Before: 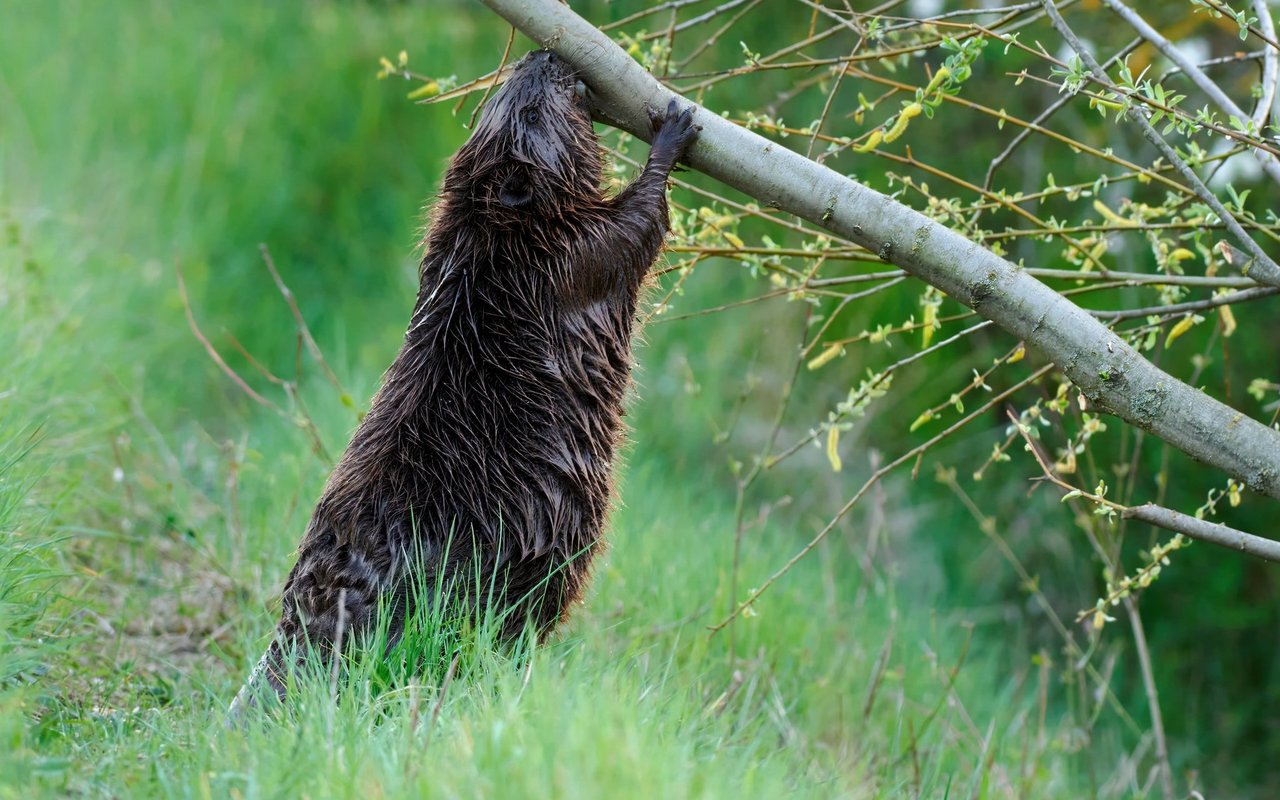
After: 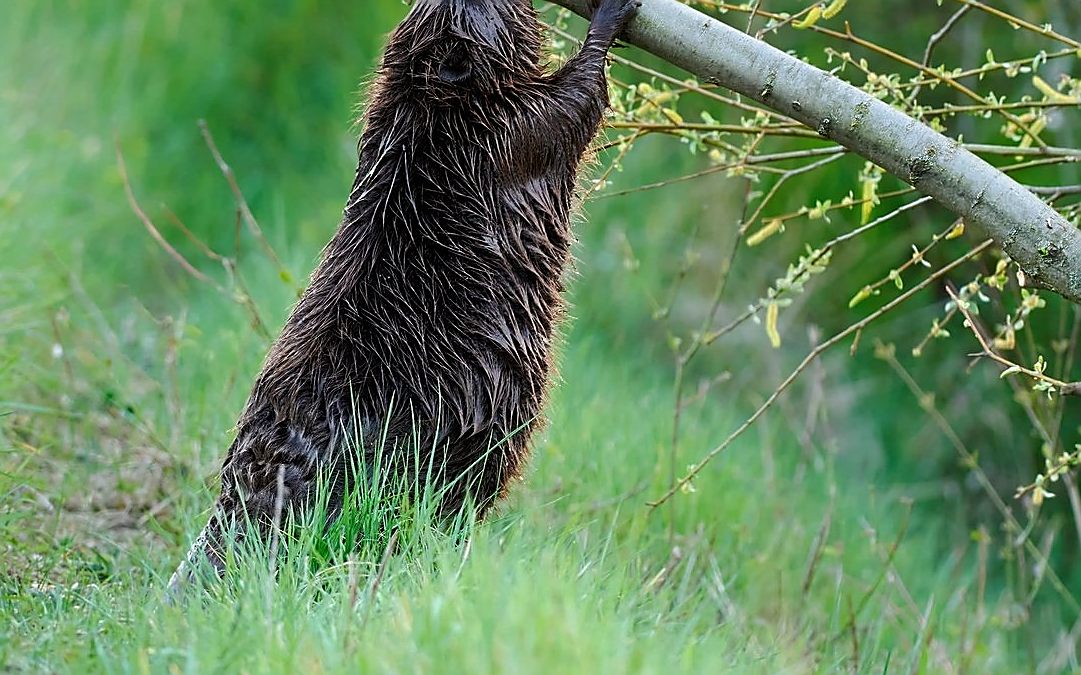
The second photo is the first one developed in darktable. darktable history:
crop and rotate: left 4.842%, top 15.51%, right 10.668%
sharpen: radius 1.4, amount 1.25, threshold 0.7
